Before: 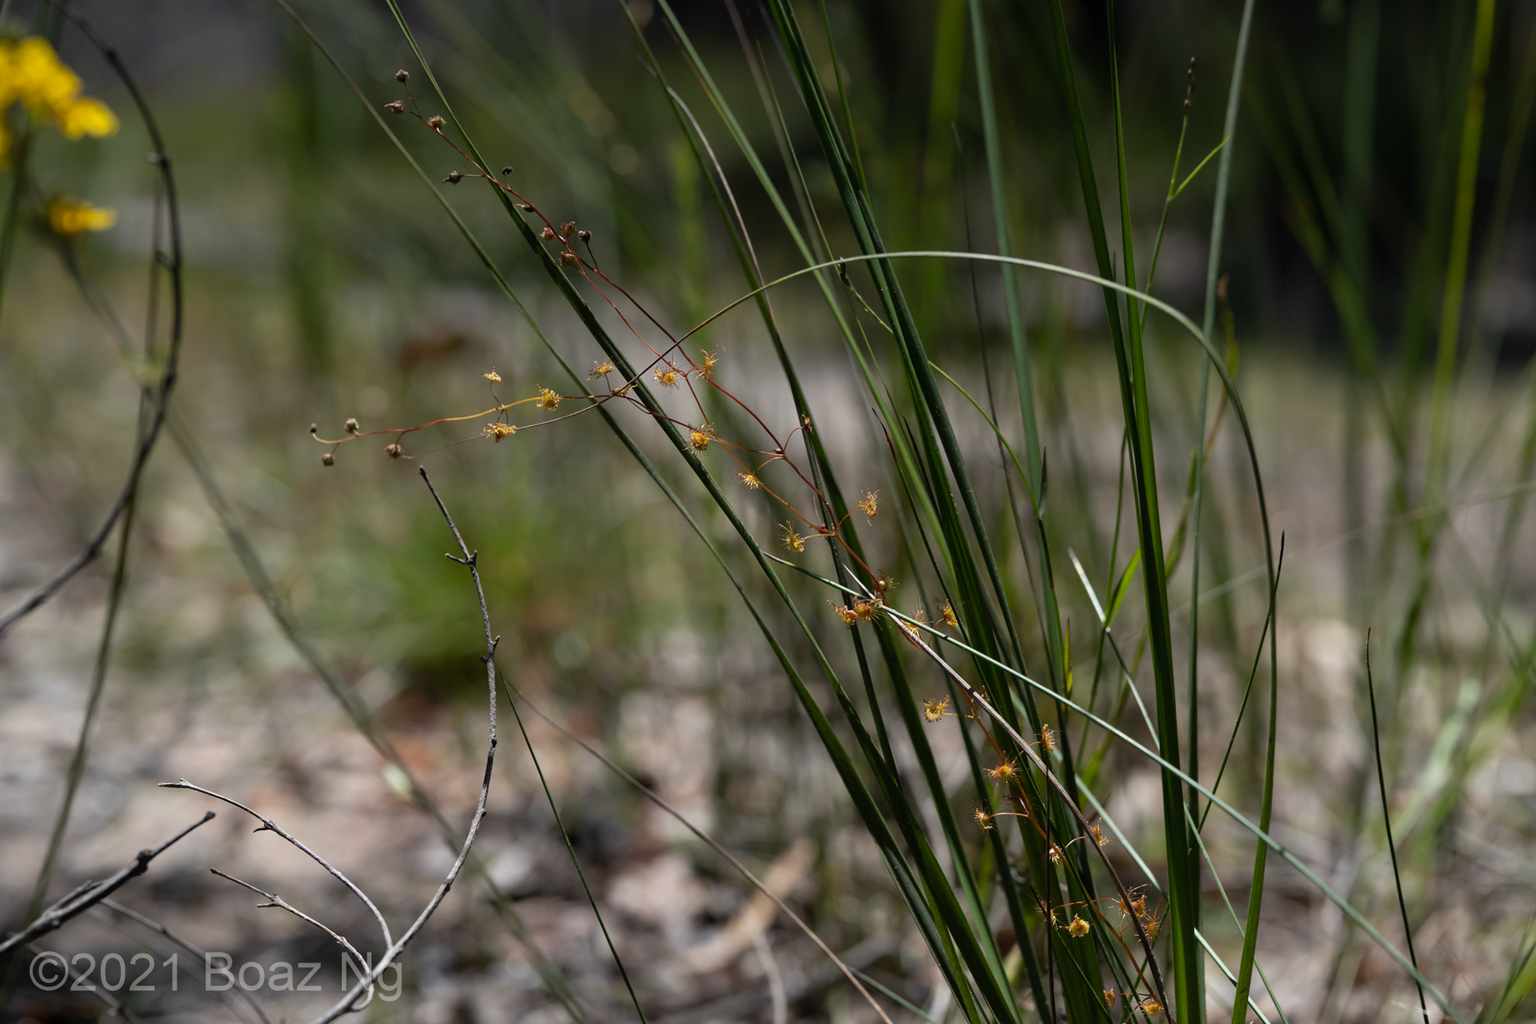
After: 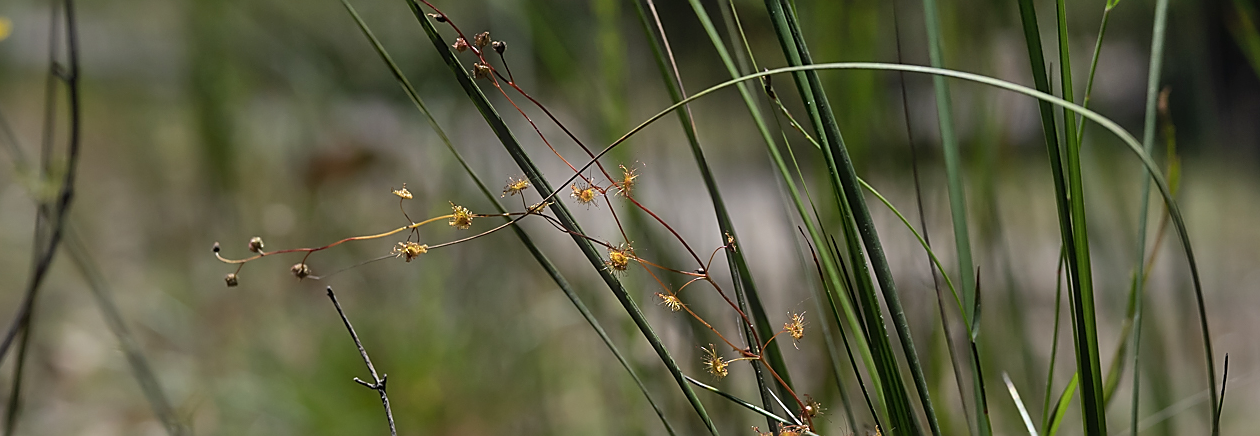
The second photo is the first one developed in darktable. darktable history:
haze removal: strength -0.049, adaptive false
shadows and highlights: shadows 52.85, soften with gaussian
sharpen: radius 1.358, amount 1.236, threshold 0.649
crop: left 6.925%, top 18.671%, right 14.308%, bottom 40.424%
